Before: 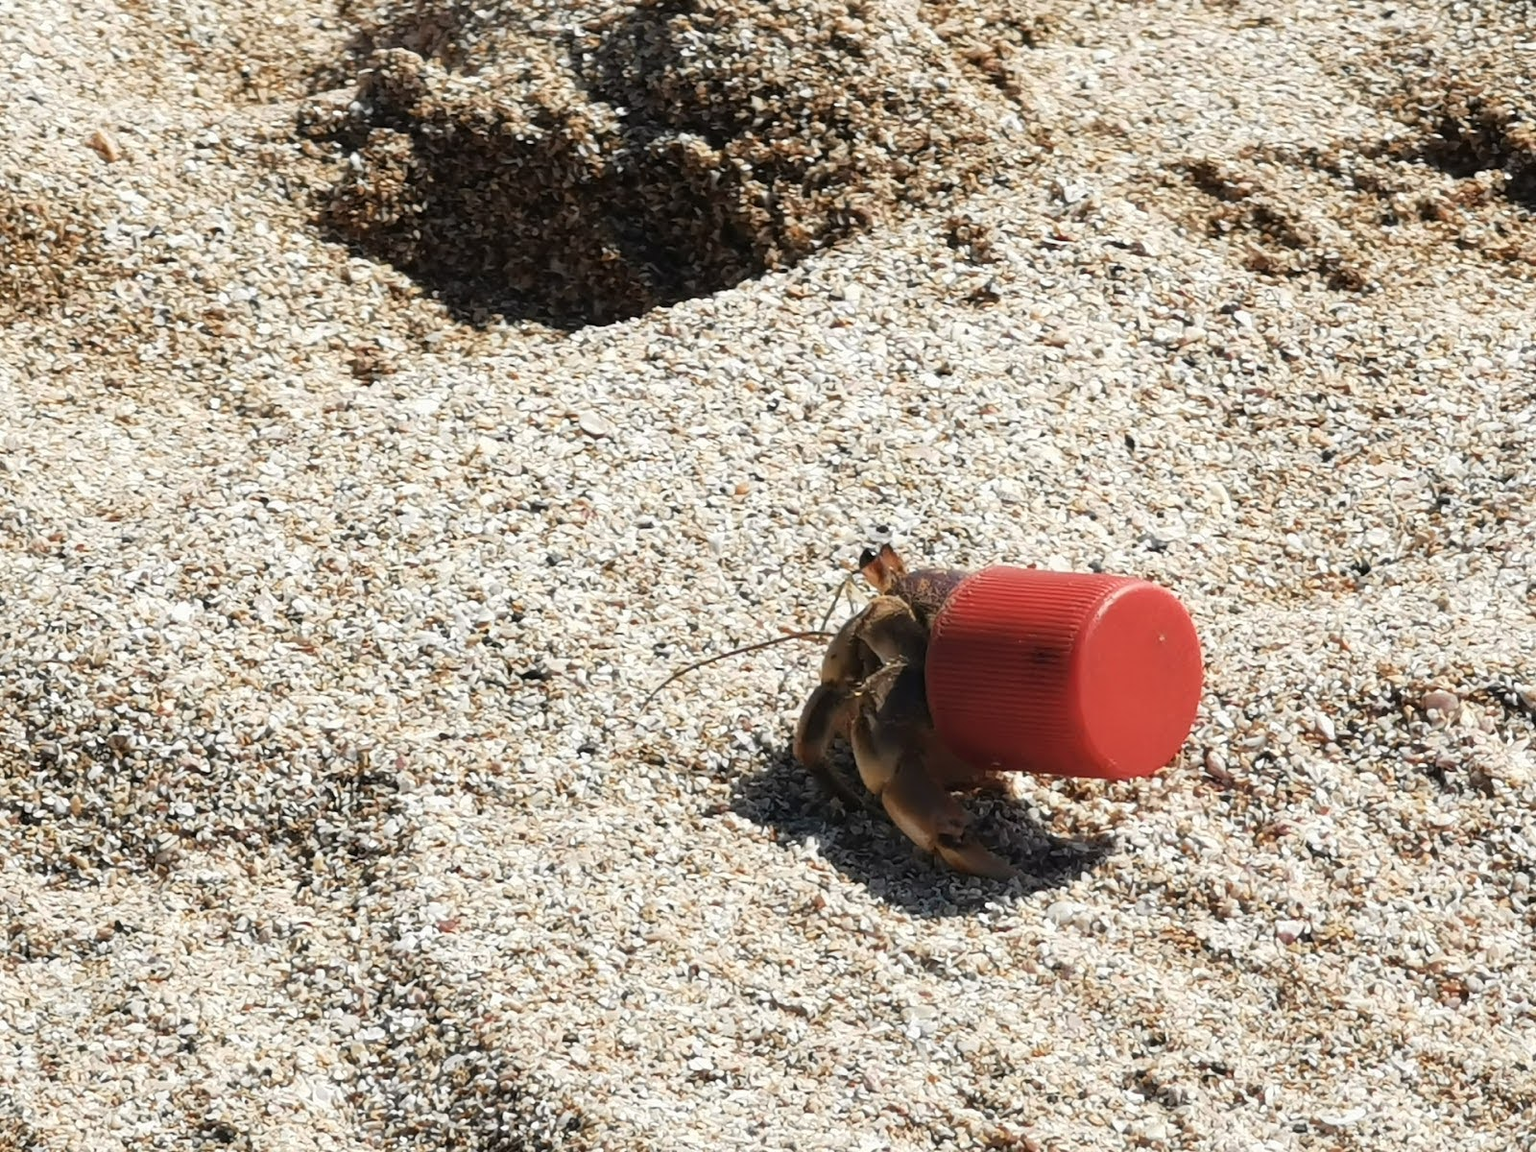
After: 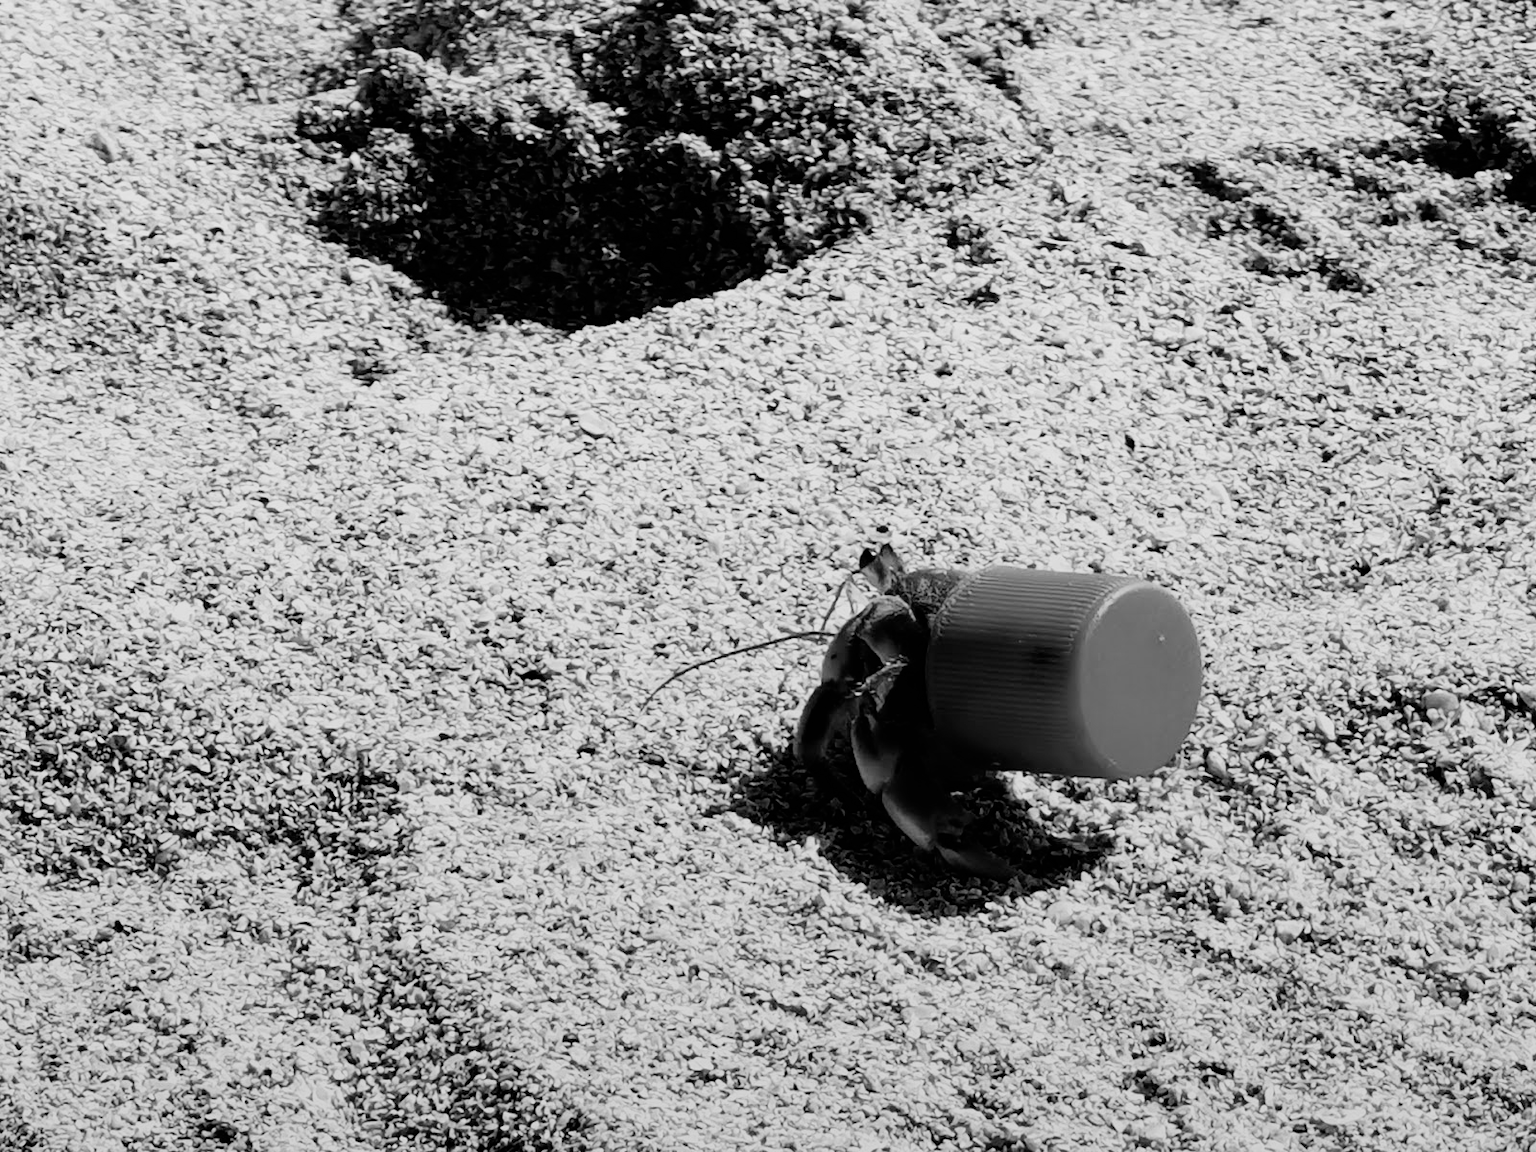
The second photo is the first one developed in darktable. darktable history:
monochrome: on, module defaults
filmic rgb: black relative exposure -5 EV, hardness 2.88, contrast 1.3, highlights saturation mix -30%
graduated density: rotation -180°, offset 27.42
